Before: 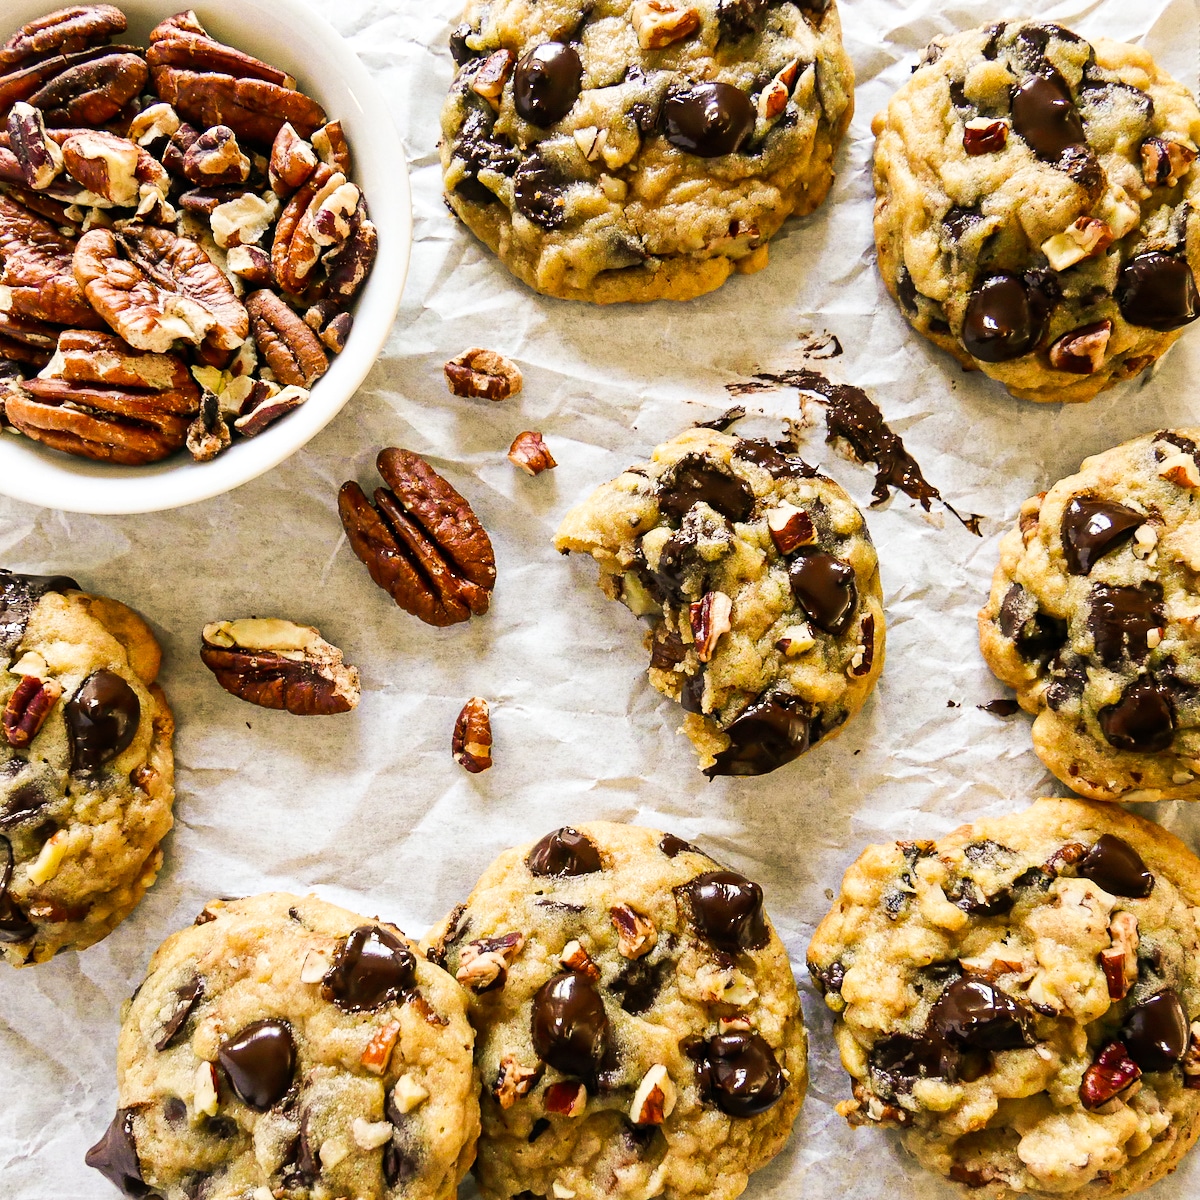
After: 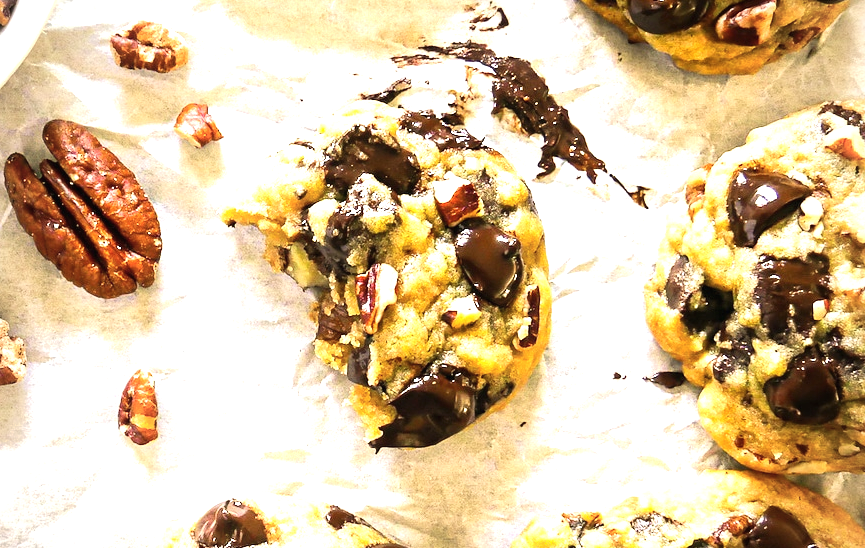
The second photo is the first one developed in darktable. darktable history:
exposure: black level correction -0.001, exposure 0.903 EV, compensate exposure bias true, compensate highlight preservation false
crop and rotate: left 27.868%, top 27.408%, bottom 26.896%
vignetting: fall-off radius 60.94%, brightness -0.576, saturation -0.26
shadows and highlights: radius 94.61, shadows -15.73, white point adjustment 0.204, highlights 30.96, compress 48.44%, soften with gaussian
